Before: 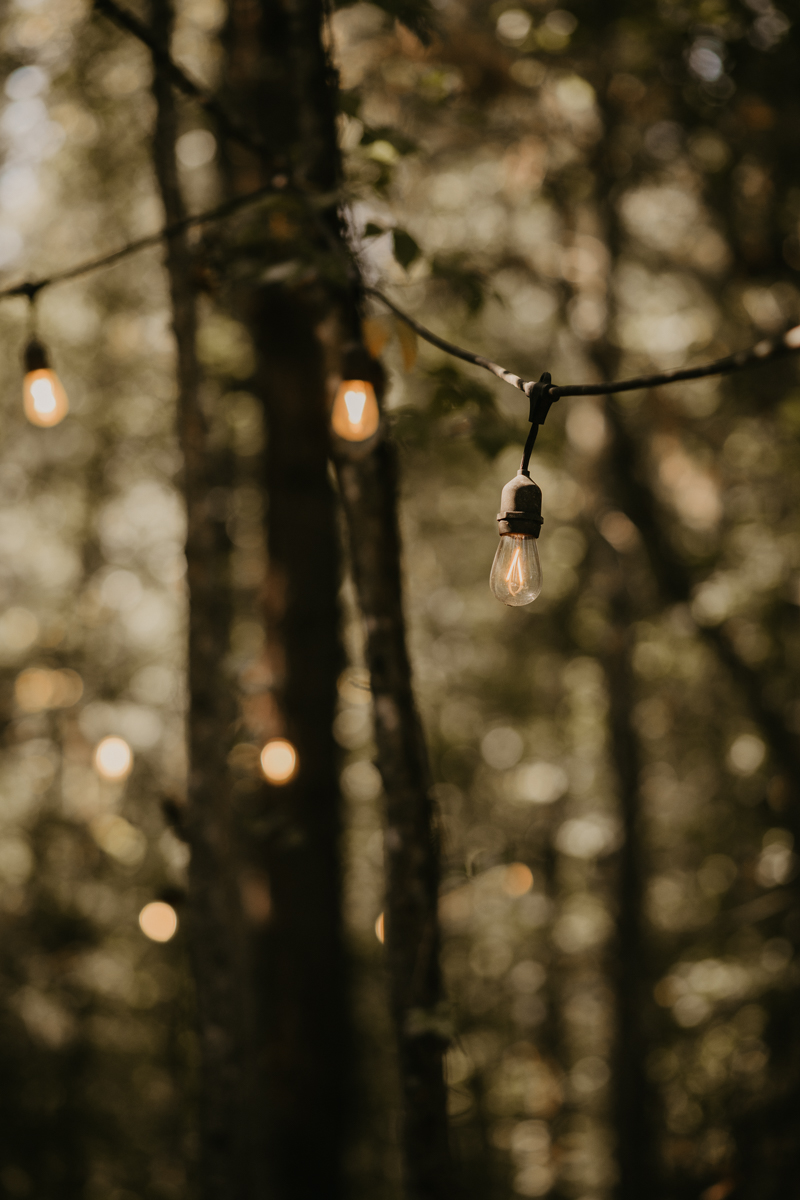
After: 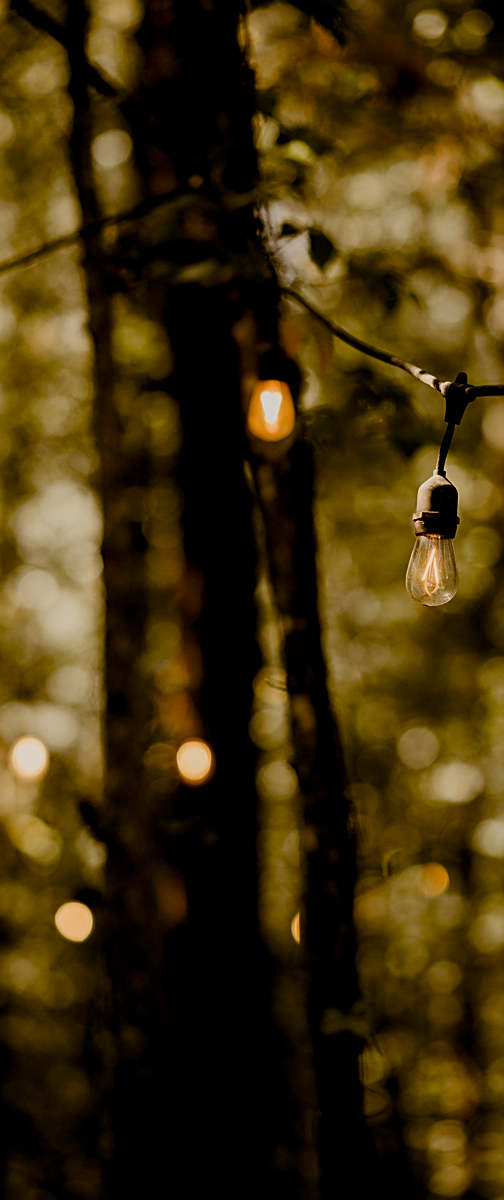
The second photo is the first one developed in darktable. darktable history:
exposure: black level correction 0.009, exposure -0.161 EV, compensate highlight preservation false
contrast brightness saturation: contrast 0.154, brightness -0.01, saturation 0.1
color balance rgb: linear chroma grading › global chroma 8.183%, perceptual saturation grading › global saturation 45.993%, perceptual saturation grading › highlights -50.37%, perceptual saturation grading › shadows 30.526%
sharpen: on, module defaults
crop: left 10.606%, right 26.321%
